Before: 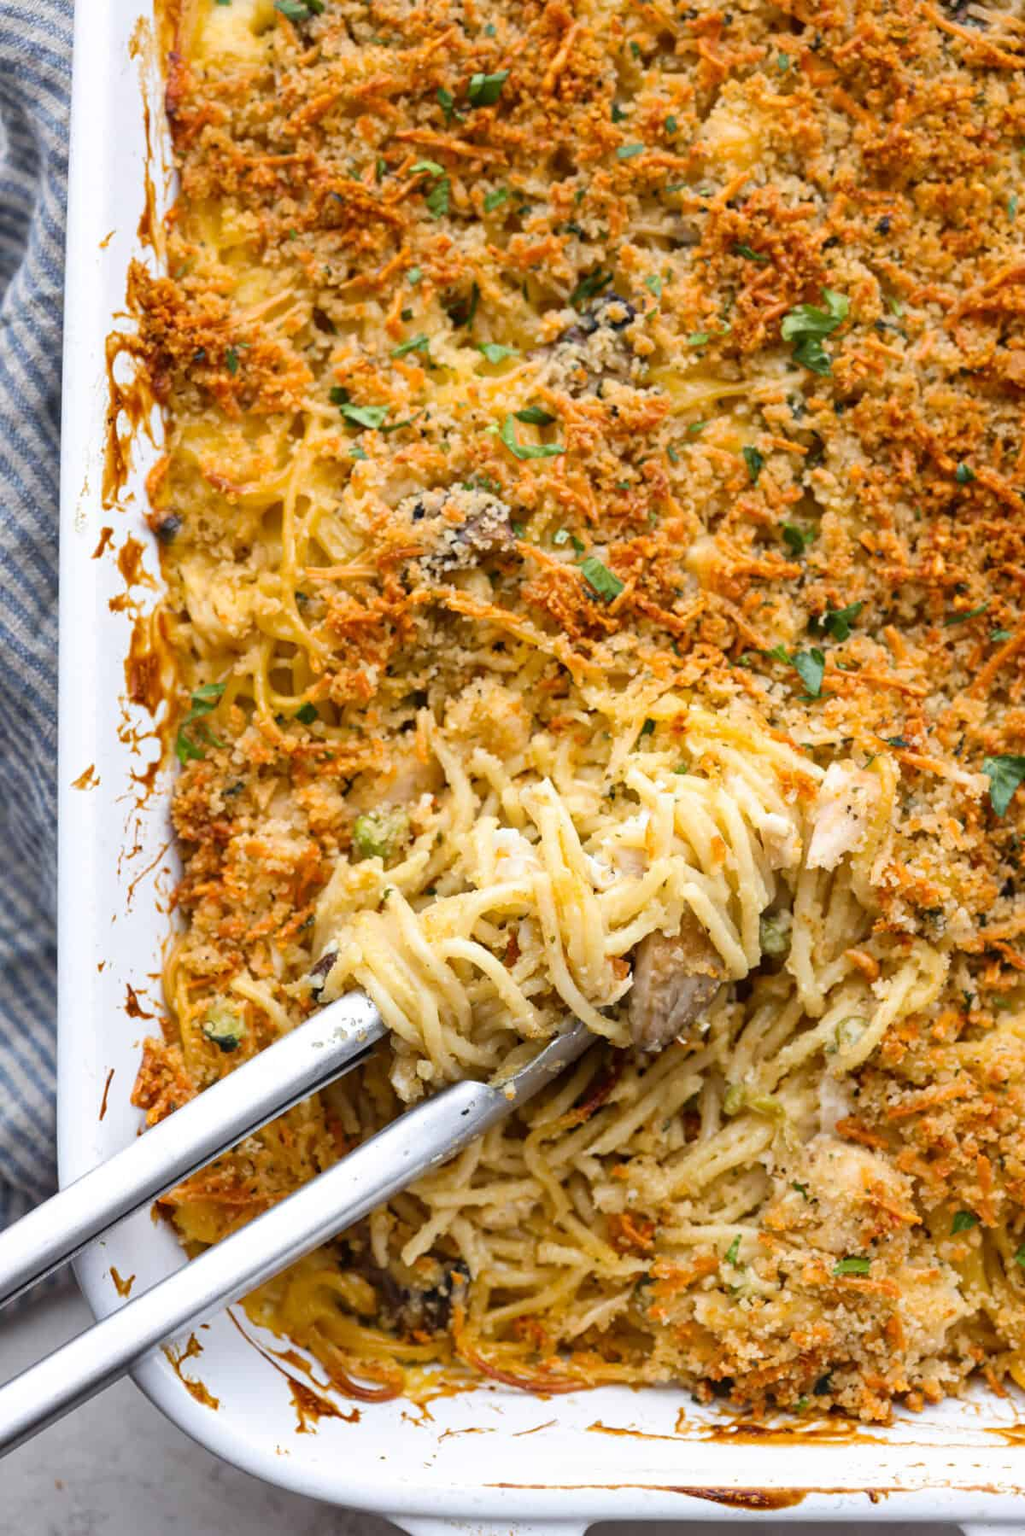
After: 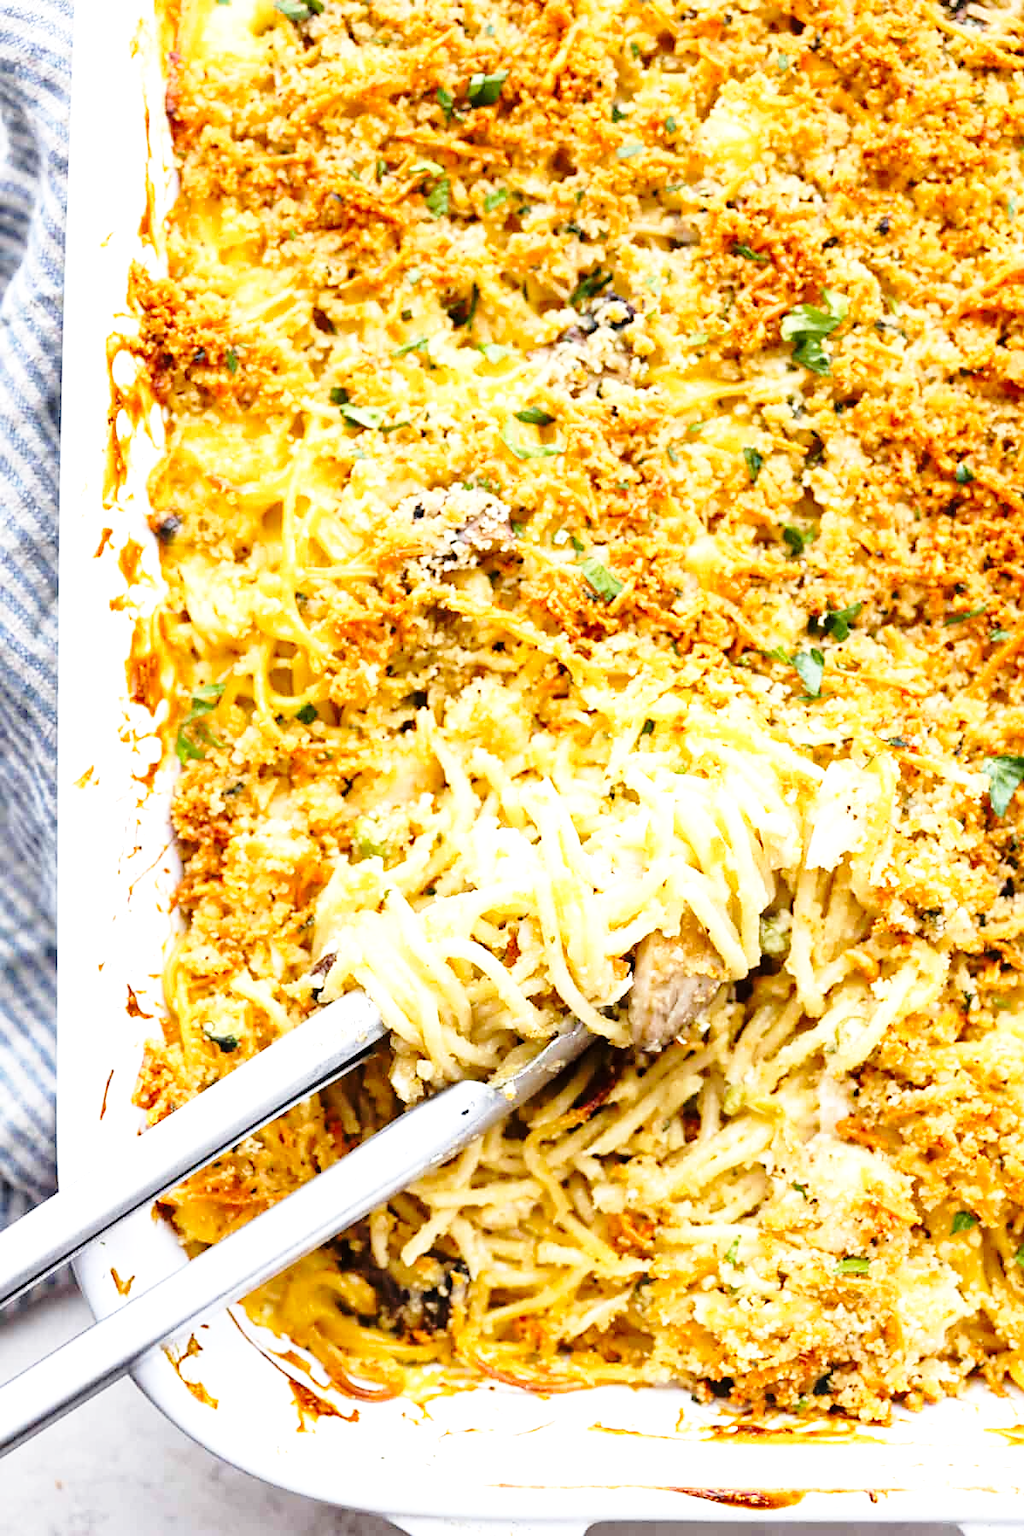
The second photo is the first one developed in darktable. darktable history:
base curve: curves: ch0 [(0, 0) (0.028, 0.03) (0.121, 0.232) (0.46, 0.748) (0.859, 0.968) (1, 1)], preserve colors none
tone equalizer: -8 EV -0.717 EV, -7 EV -0.674 EV, -6 EV -0.613 EV, -5 EV -0.369 EV, -3 EV 0.393 EV, -2 EV 0.6 EV, -1 EV 0.682 EV, +0 EV 0.77 EV
sharpen: radius 1.895, amount 0.391, threshold 1.55
